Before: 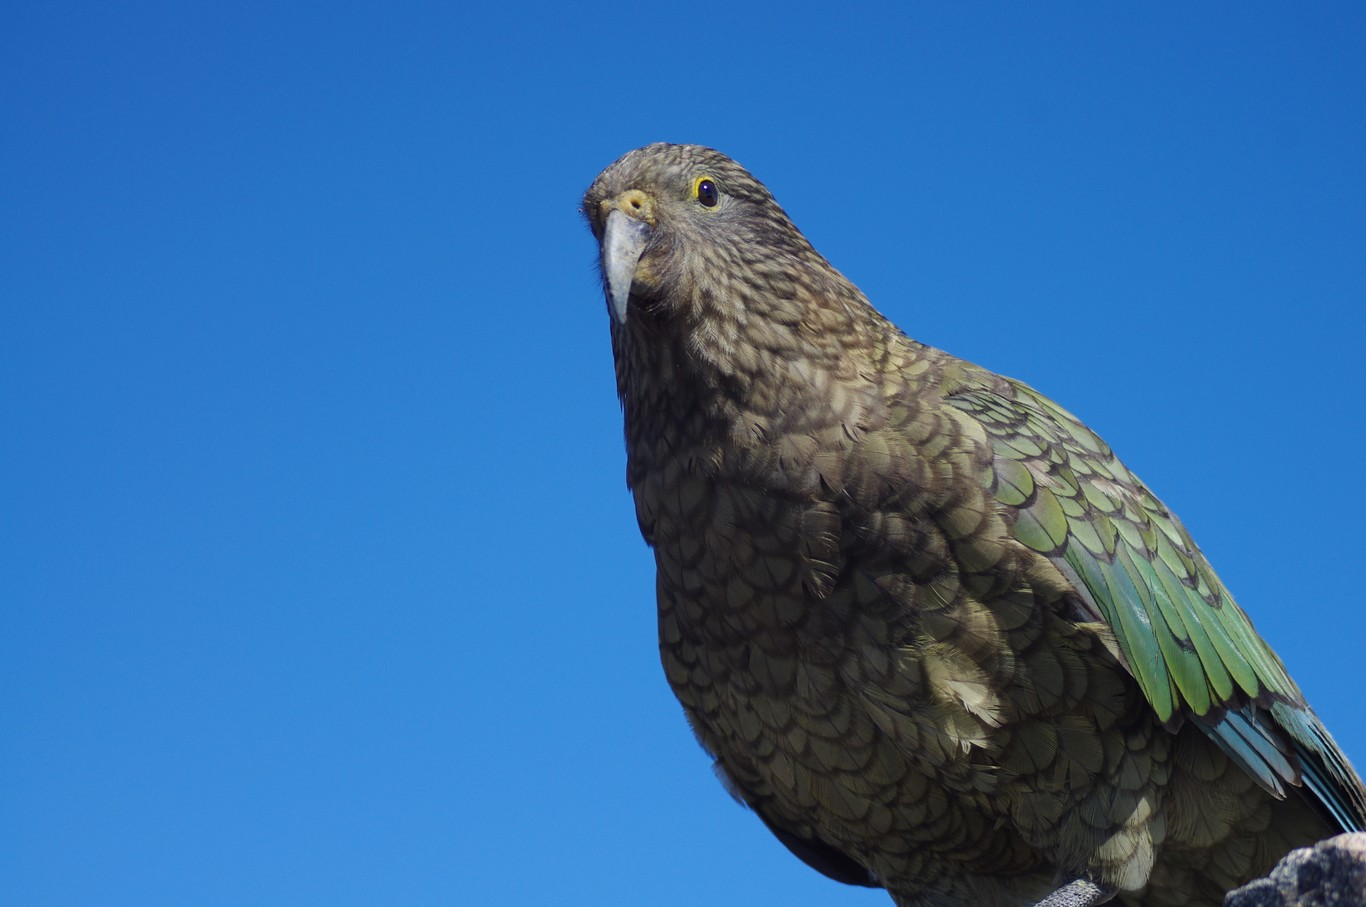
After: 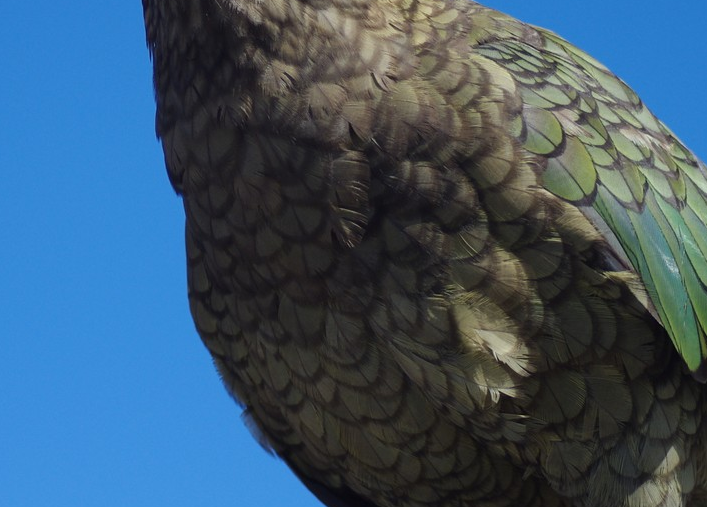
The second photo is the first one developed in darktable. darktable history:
crop: left 34.532%, top 38.742%, right 13.648%, bottom 5.342%
